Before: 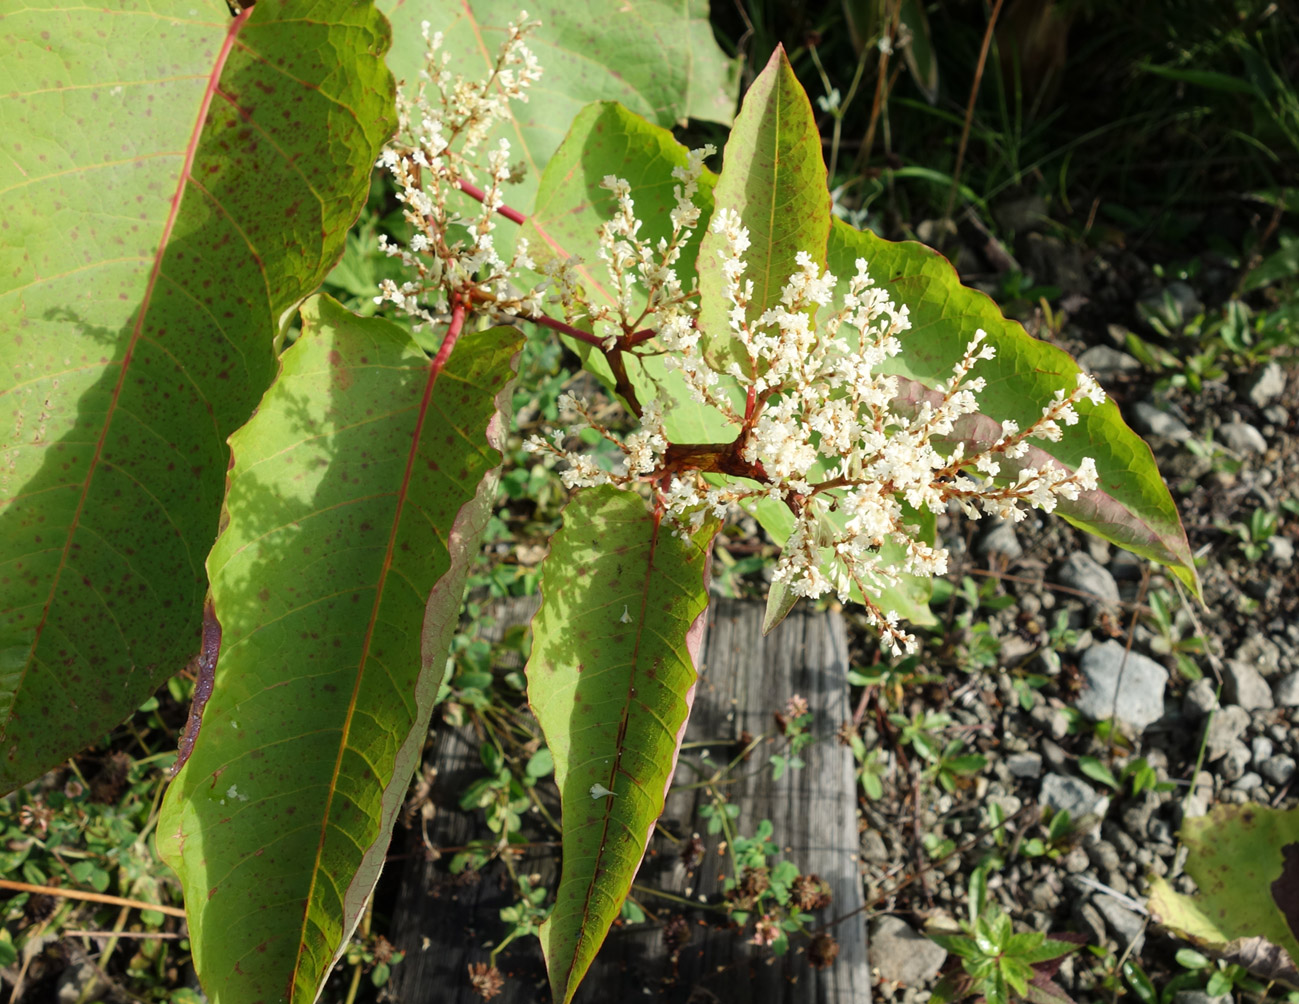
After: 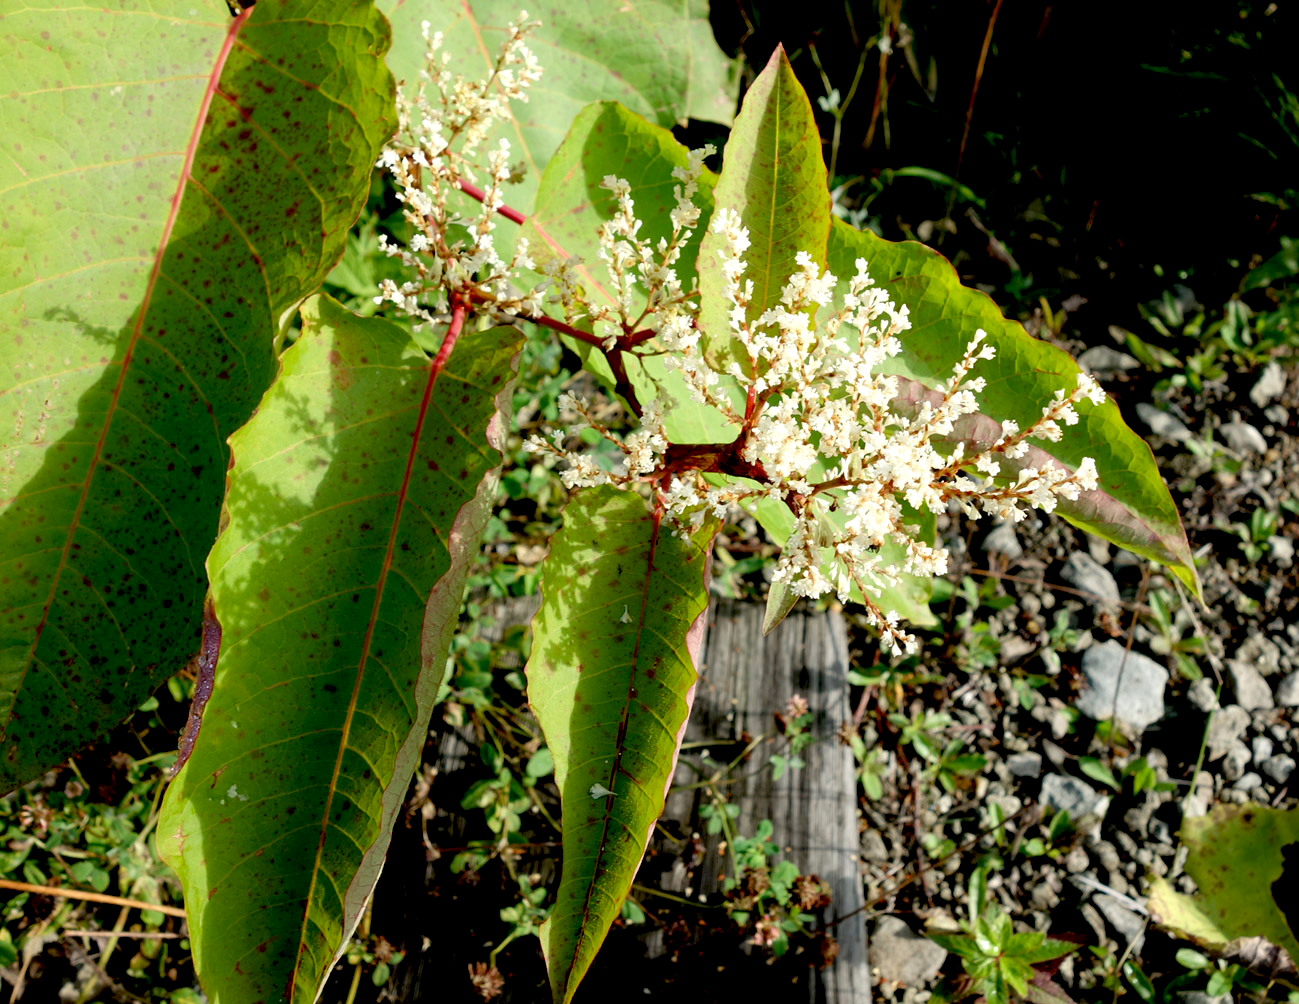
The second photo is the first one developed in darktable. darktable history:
tone equalizer: edges refinement/feathering 500, mask exposure compensation -1.57 EV, preserve details no
exposure: black level correction 0.025, exposure 0.184 EV, compensate highlight preservation false
